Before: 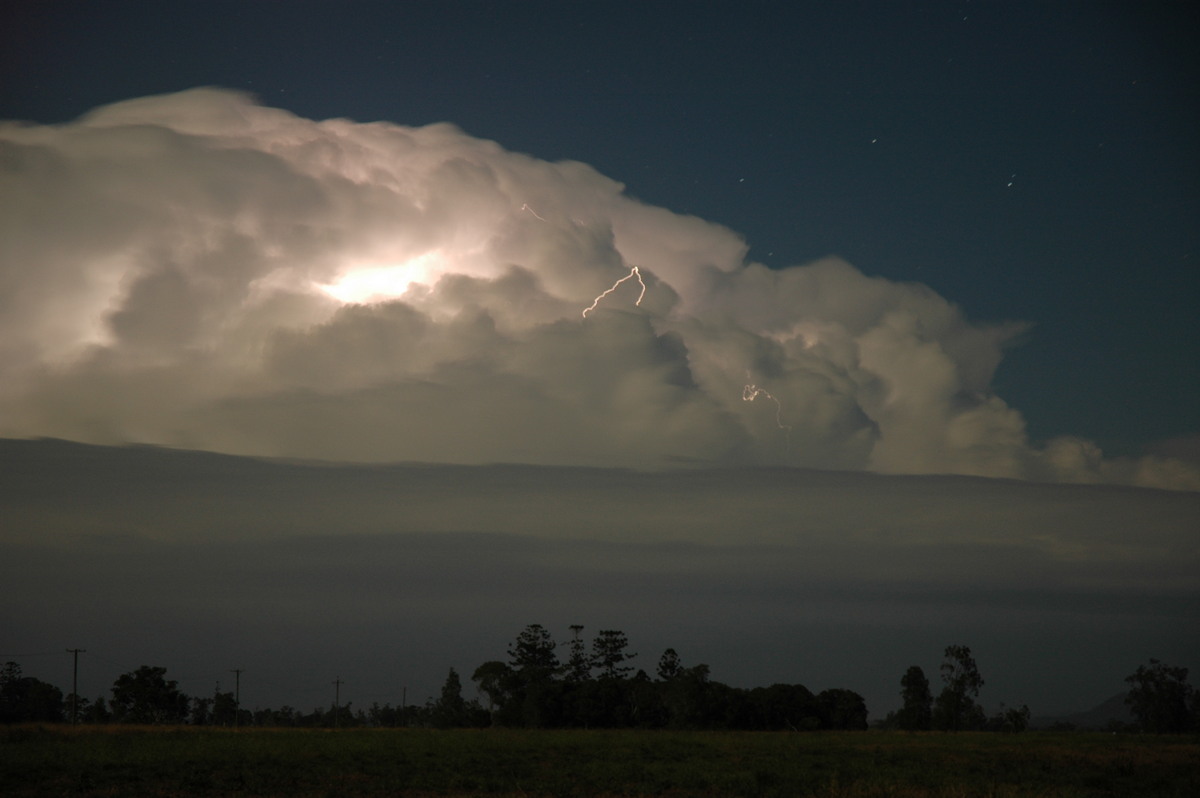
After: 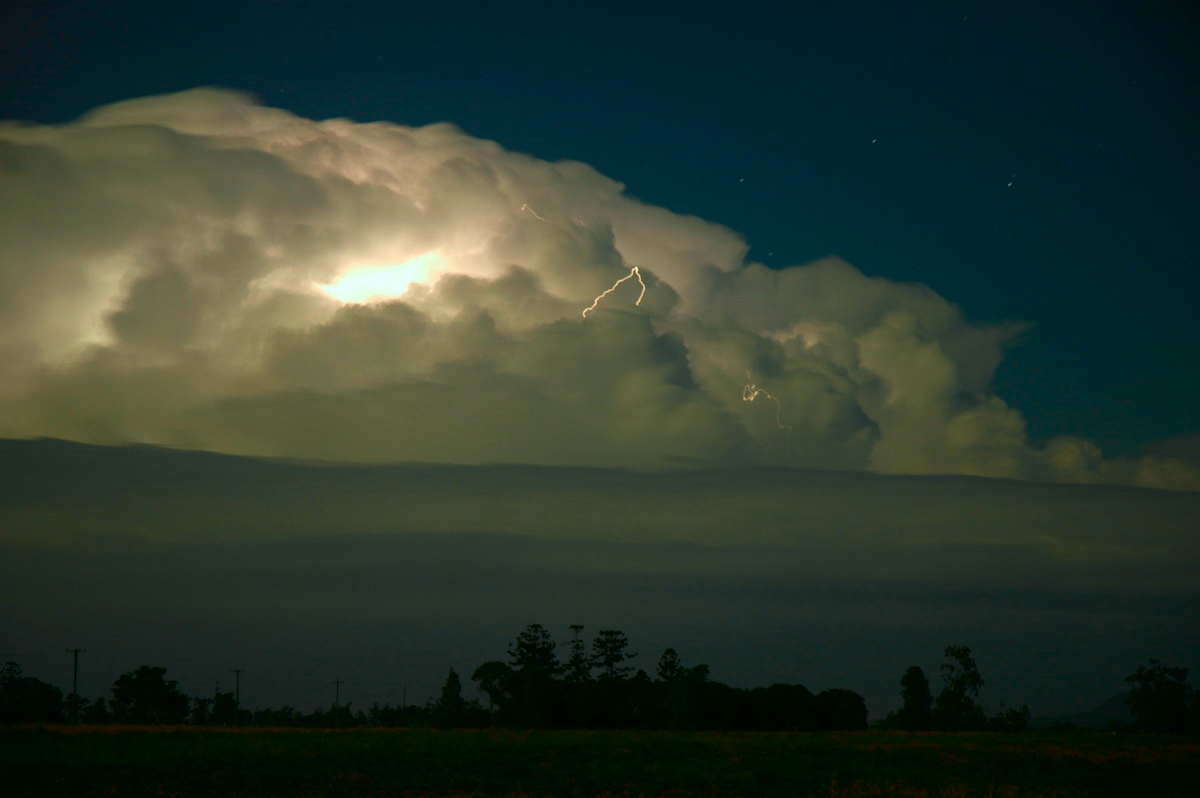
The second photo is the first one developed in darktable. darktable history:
color correction: highlights a* -7.58, highlights b* 1.04, shadows a* -2.81, saturation 1.42
contrast brightness saturation: contrast 0.134, brightness -0.055, saturation 0.153
